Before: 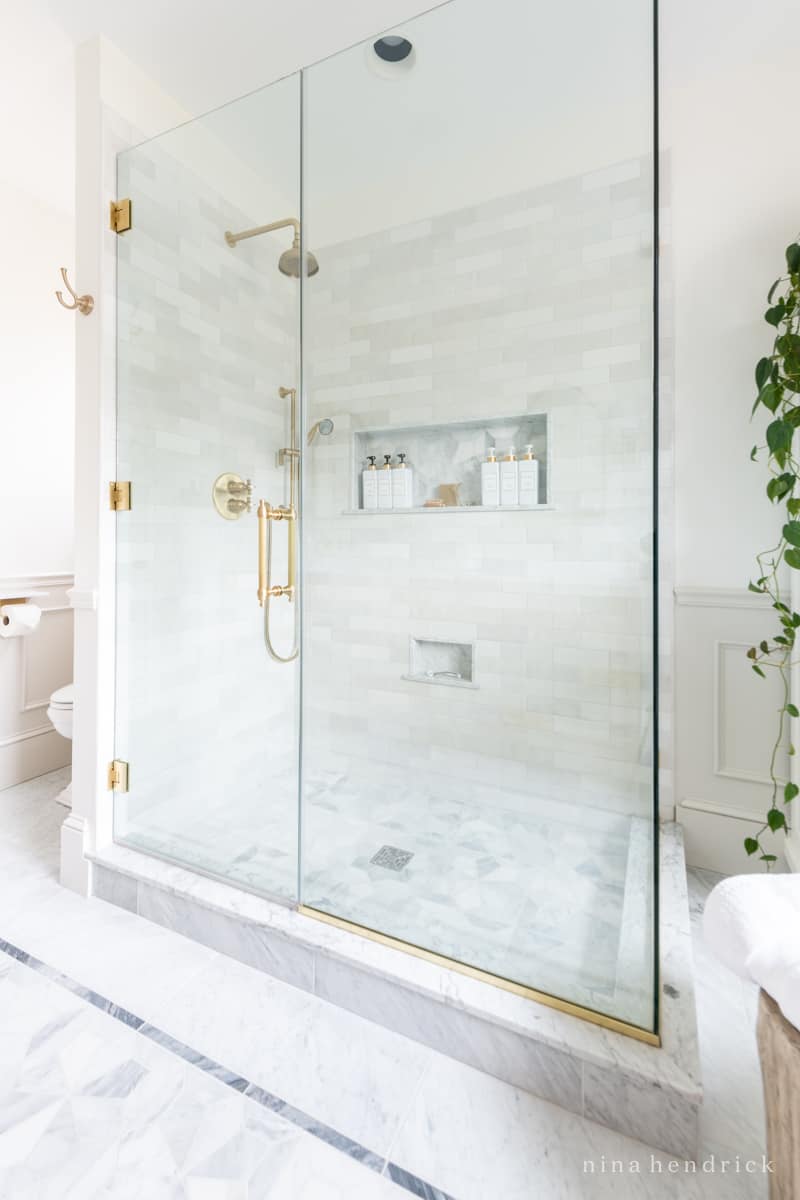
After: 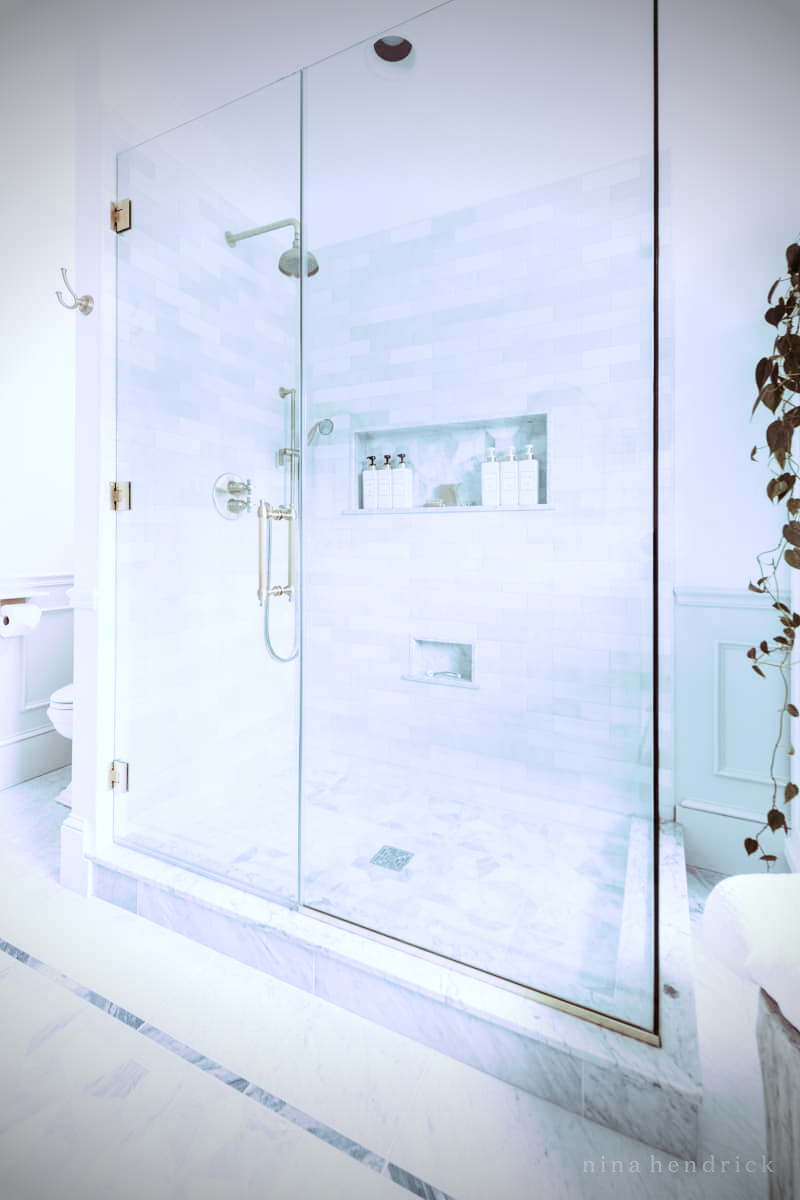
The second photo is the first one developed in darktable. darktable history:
color correction: highlights a* -12.64, highlights b* -18.1, saturation 0.7
contrast brightness saturation: contrast 0.28
tone curve: curves: ch0 [(0, 0.013) (0.036, 0.035) (0.274, 0.288) (0.504, 0.536) (0.844, 0.84) (1, 0.97)]; ch1 [(0, 0) (0.389, 0.403) (0.462, 0.48) (0.499, 0.5) (0.524, 0.529) (0.567, 0.603) (0.626, 0.651) (0.749, 0.781) (1, 1)]; ch2 [(0, 0) (0.464, 0.478) (0.5, 0.501) (0.533, 0.539) (0.599, 0.6) (0.704, 0.732) (1, 1)], color space Lab, independent channels, preserve colors none
split-toning: highlights › hue 298.8°, highlights › saturation 0.73, compress 41.76%
color calibration: illuminant as shot in camera, x 0.358, y 0.373, temperature 4628.91 K
local contrast: mode bilateral grid, contrast 20, coarseness 50, detail 120%, midtone range 0.2
exposure: compensate exposure bias true, compensate highlight preservation false
vignetting: fall-off start 75%, brightness -0.692, width/height ratio 1.084
